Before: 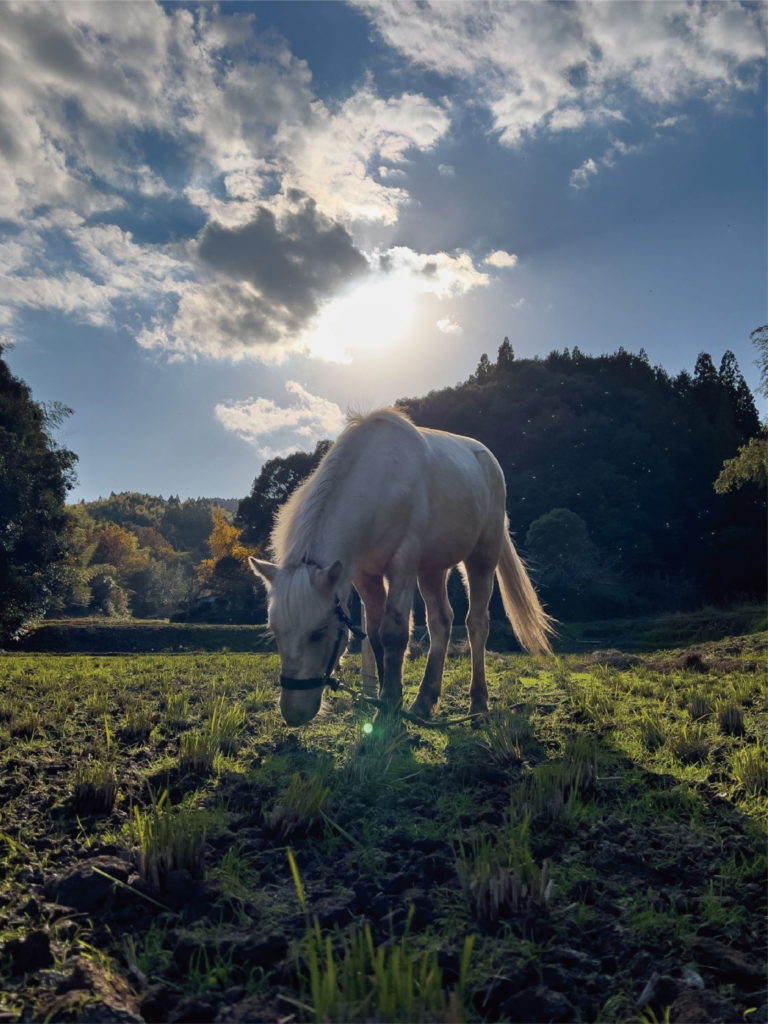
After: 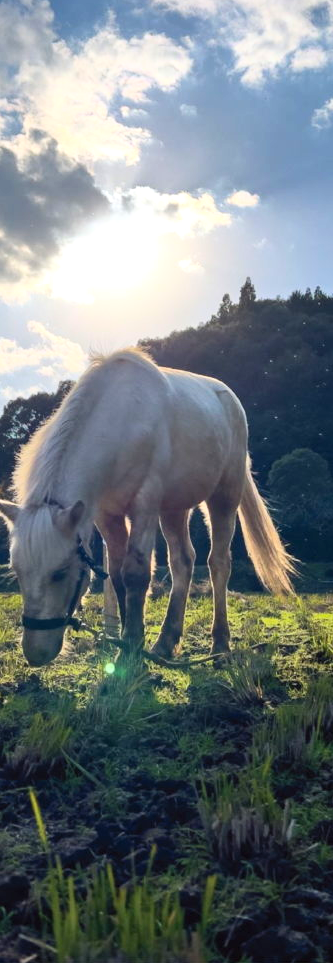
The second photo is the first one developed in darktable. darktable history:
crop: left 33.711%, top 5.957%, right 22.802%
exposure: exposure 0.365 EV, compensate highlight preservation false
contrast brightness saturation: contrast 0.2, brightness 0.163, saturation 0.226
